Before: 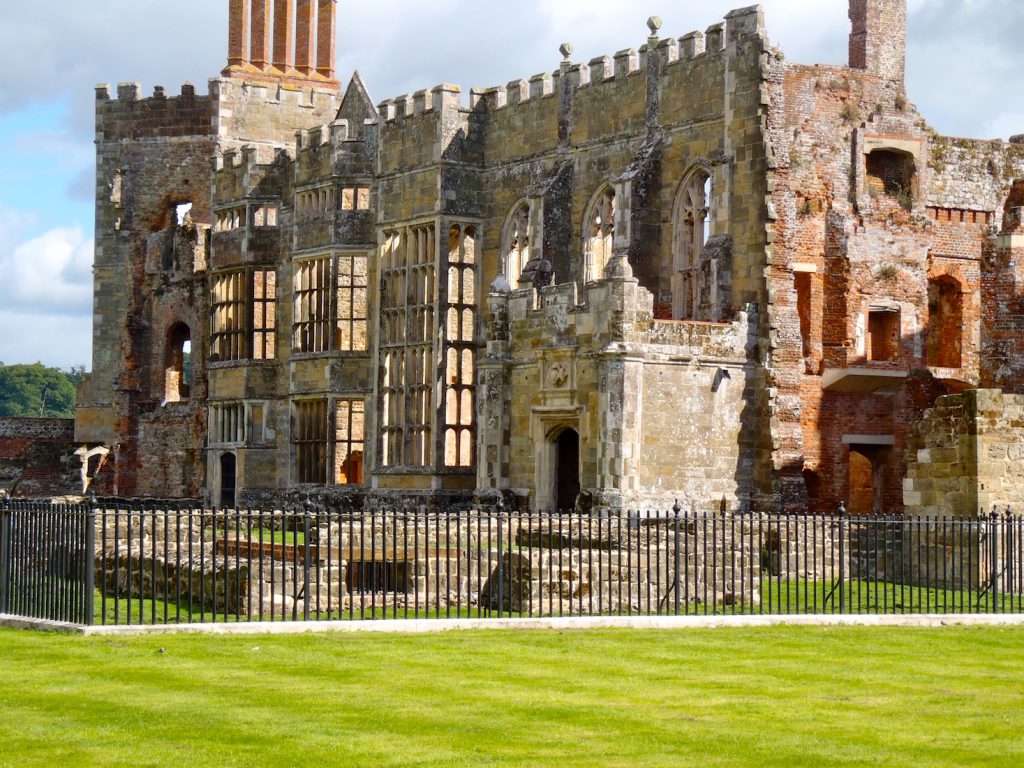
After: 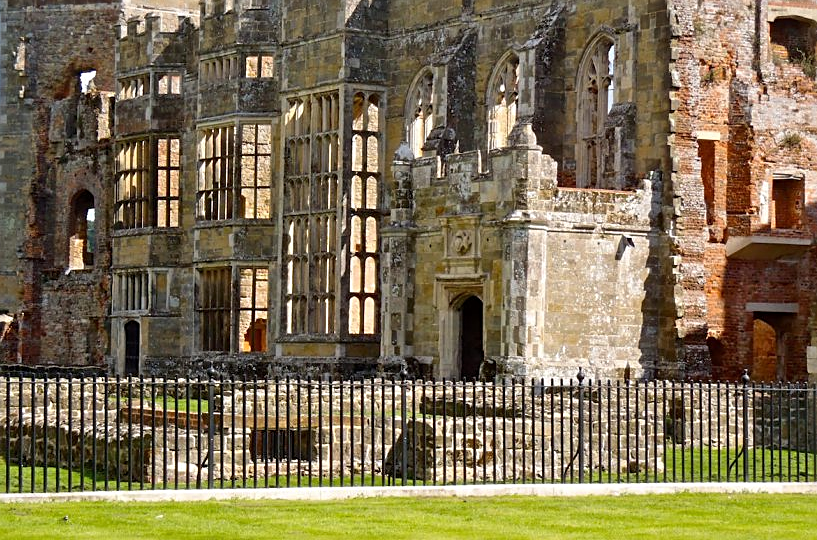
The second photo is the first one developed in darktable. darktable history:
sharpen: on, module defaults
crop: left 9.445%, top 17.278%, right 10.708%, bottom 12.371%
